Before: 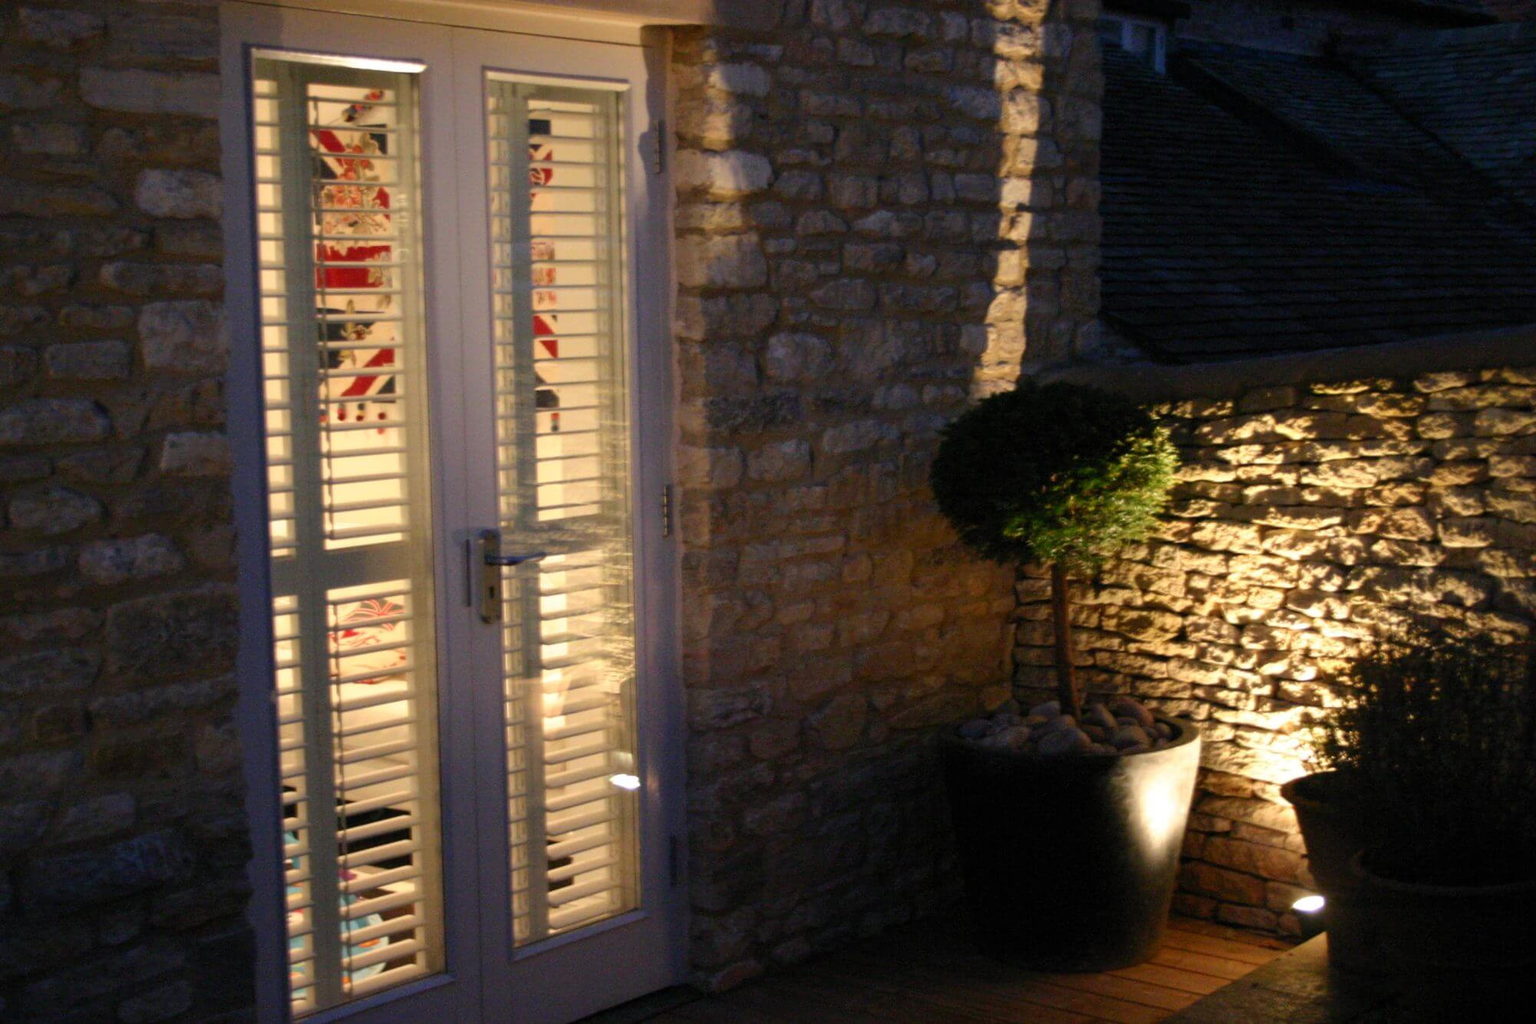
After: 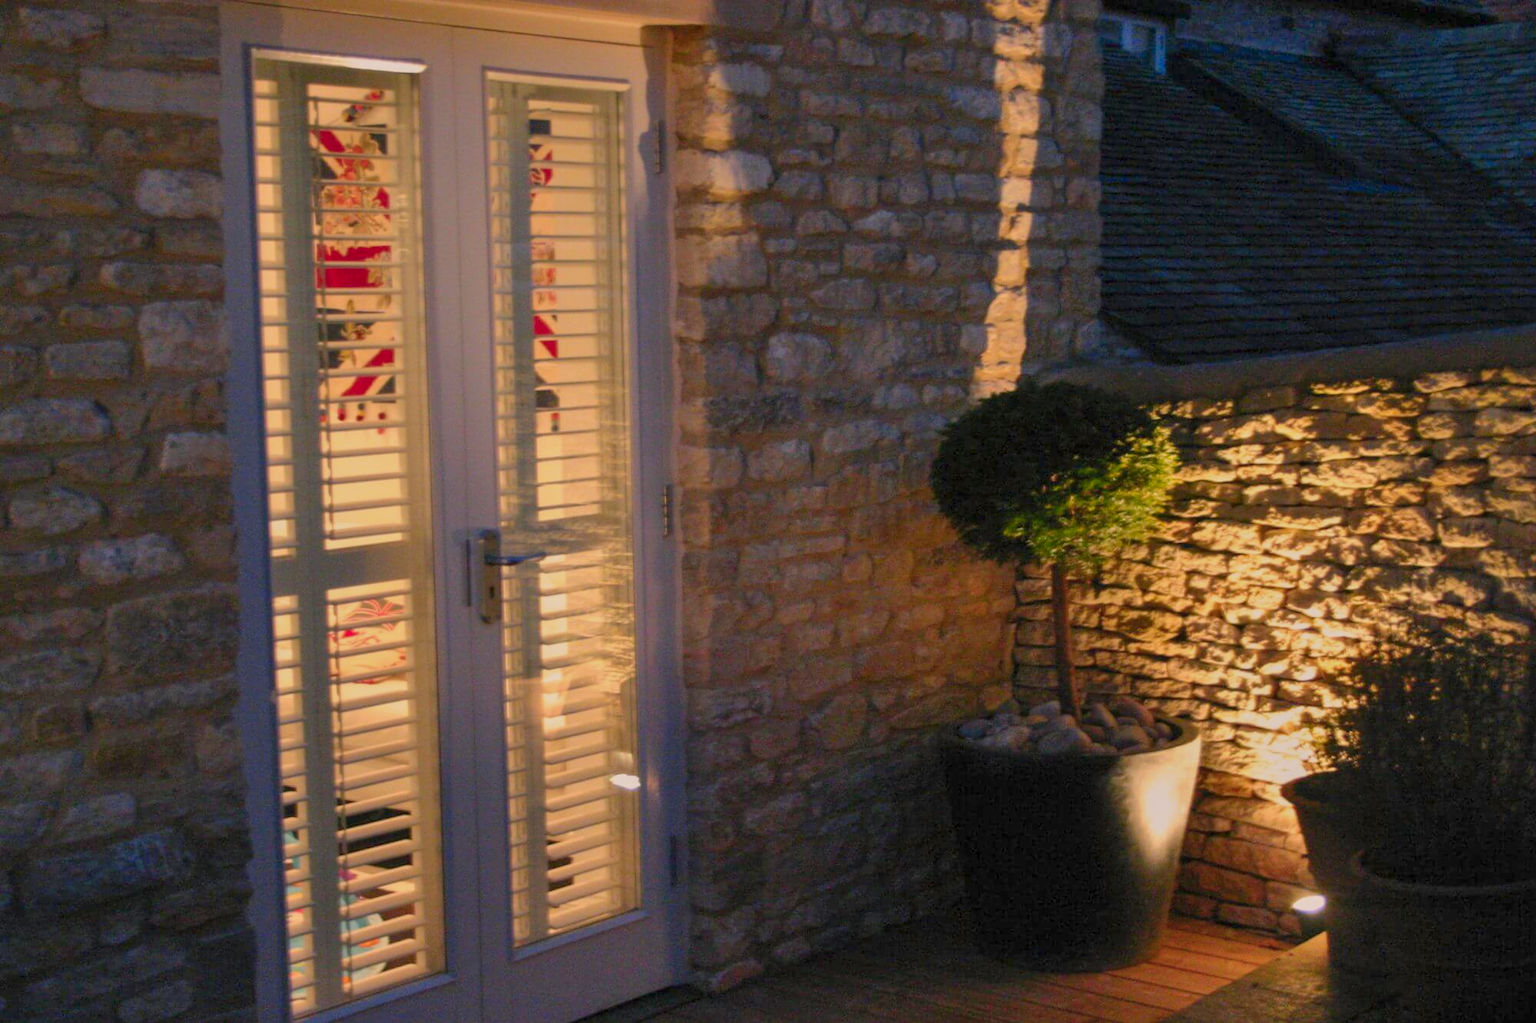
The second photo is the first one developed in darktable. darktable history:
shadows and highlights: shadows 40.21, highlights -52.74, highlights color adjustment 49.71%, low approximation 0.01, soften with gaussian
color balance rgb: highlights gain › chroma 3.088%, highlights gain › hue 54.51°, perceptual saturation grading › global saturation 10.231%, hue shift -5.27°, contrast -21.811%
local contrast: detail 110%
